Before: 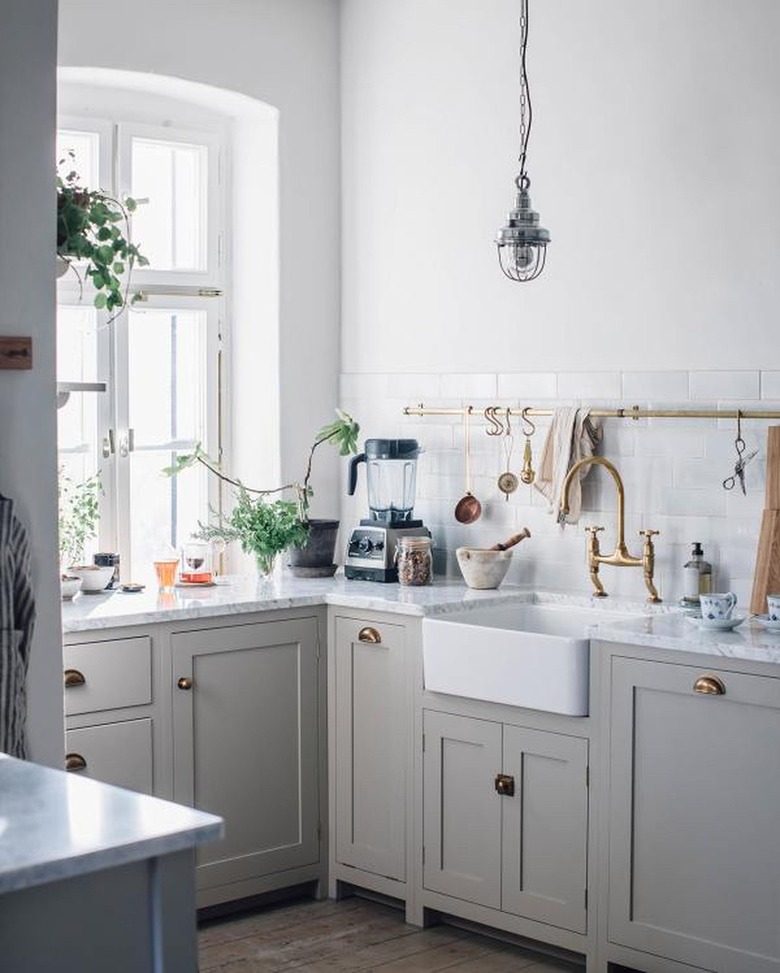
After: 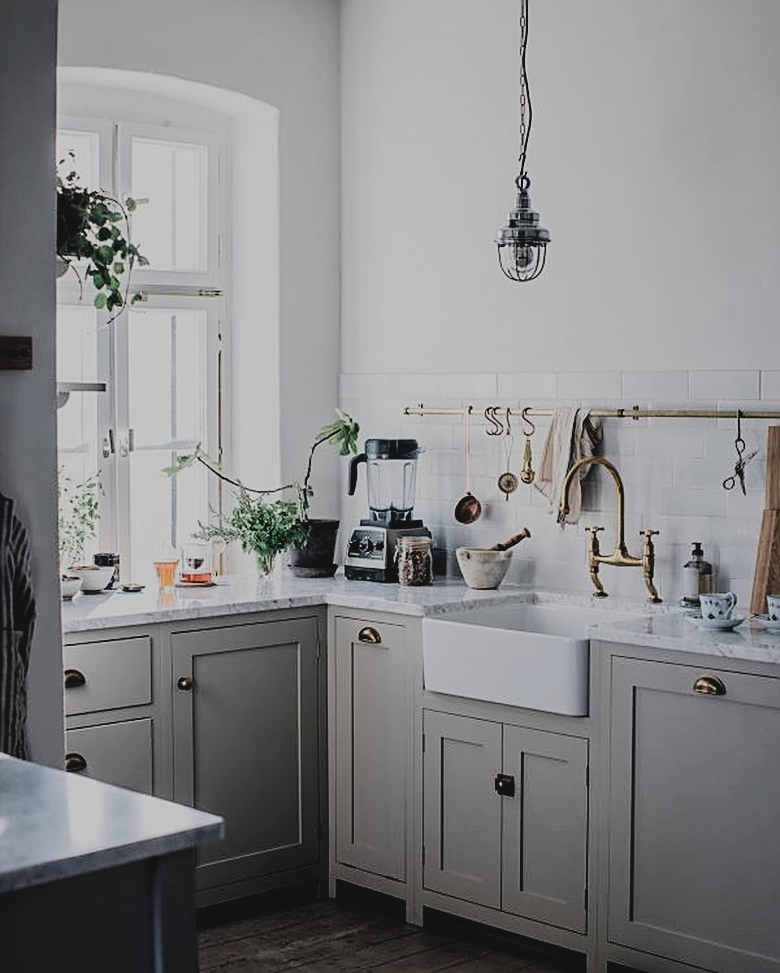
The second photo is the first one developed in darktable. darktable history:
tone equalizer: -8 EV -0.418 EV, -7 EV -0.398 EV, -6 EV -0.297 EV, -5 EV -0.235 EV, -3 EV 0.194 EV, -2 EV 0.341 EV, -1 EV 0.391 EV, +0 EV 0.394 EV, edges refinement/feathering 500, mask exposure compensation -1.57 EV, preserve details no
filmic rgb: black relative exposure -5.04 EV, white relative exposure 3.96 EV, hardness 2.9, contrast 1.301, highlights saturation mix -30.04%
exposure: black level correction 0, exposure -0.865 EV, compensate highlight preservation false
sharpen: on, module defaults
contrast brightness saturation: contrast -0.117
